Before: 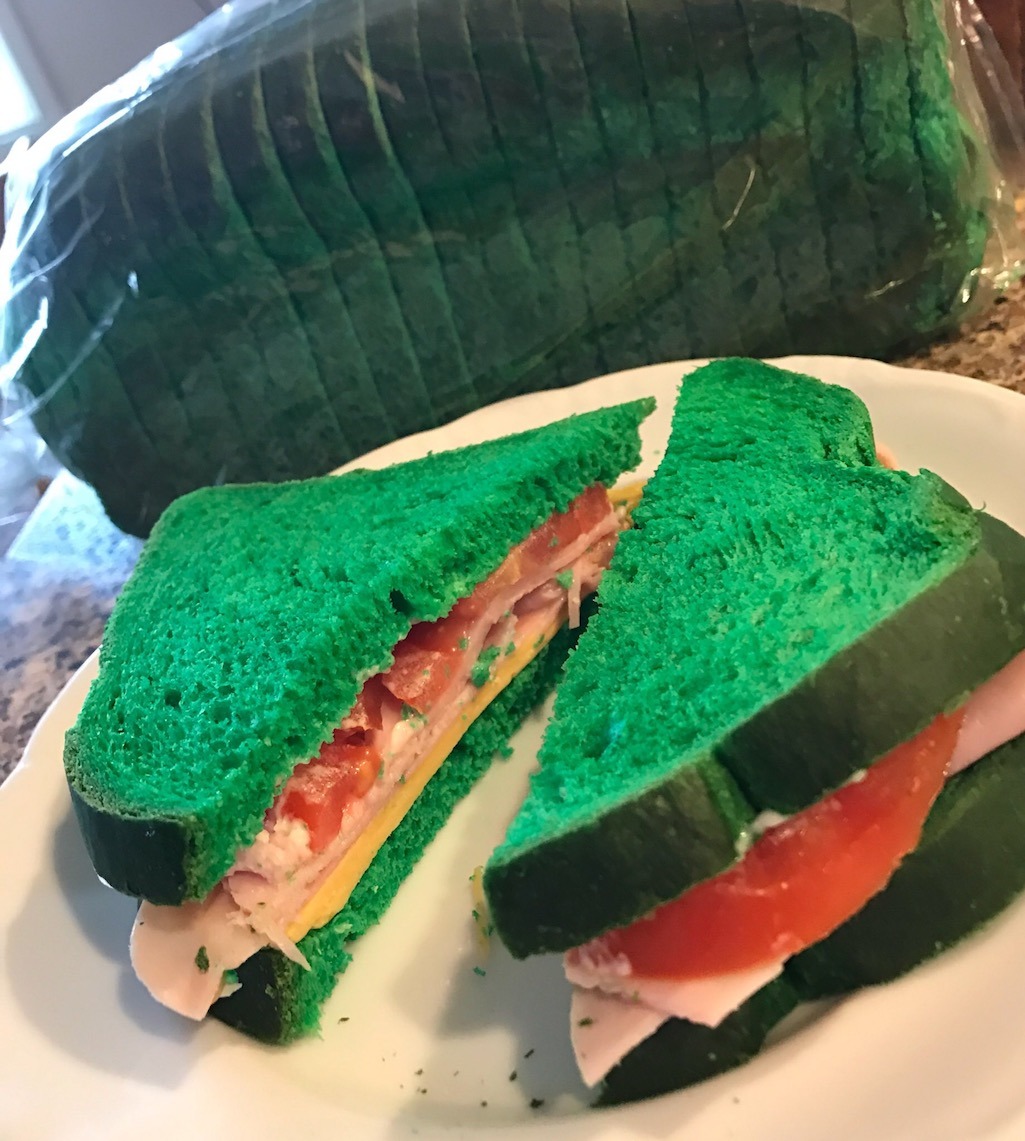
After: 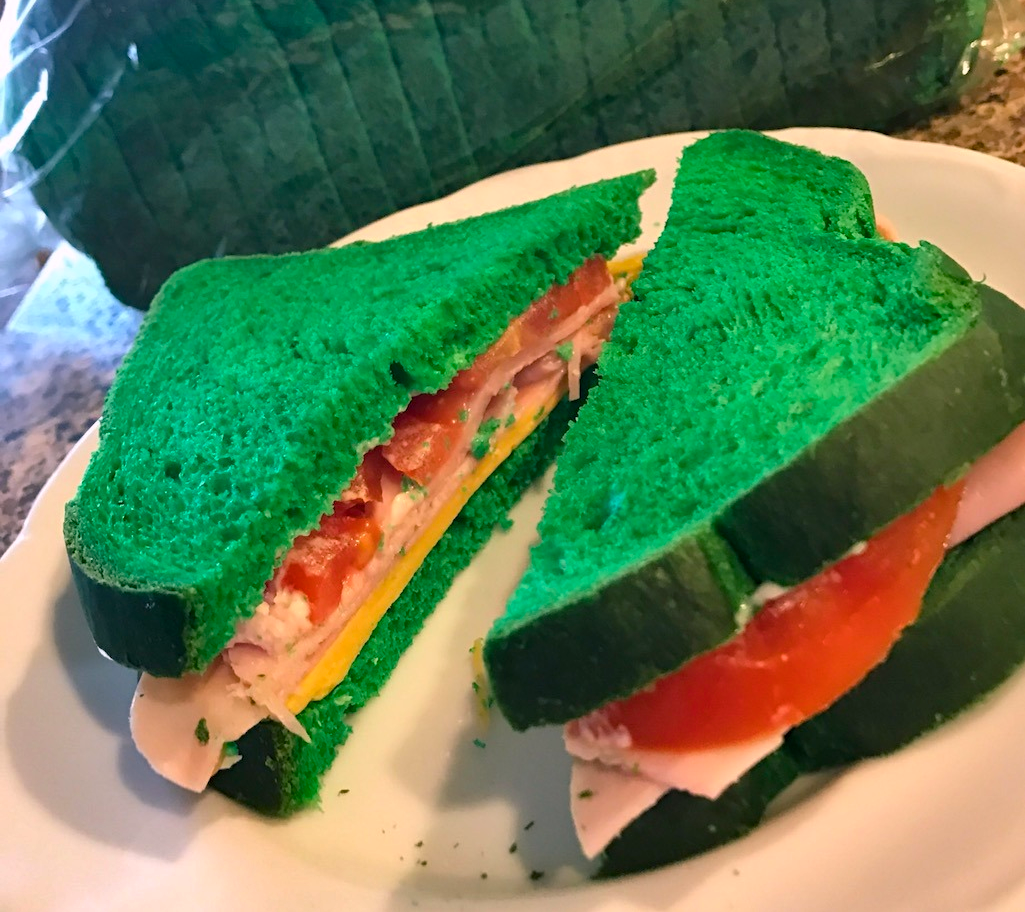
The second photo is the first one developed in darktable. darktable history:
shadows and highlights: soften with gaussian
crop and rotate: top 19.998%
color balance rgb: shadows lift › chroma 2%, shadows lift › hue 217.2°, power › chroma 0.25%, power › hue 60°, highlights gain › chroma 1.5%, highlights gain › hue 309.6°, global offset › luminance -0.25%, perceptual saturation grading › global saturation 15%, global vibrance 15%
